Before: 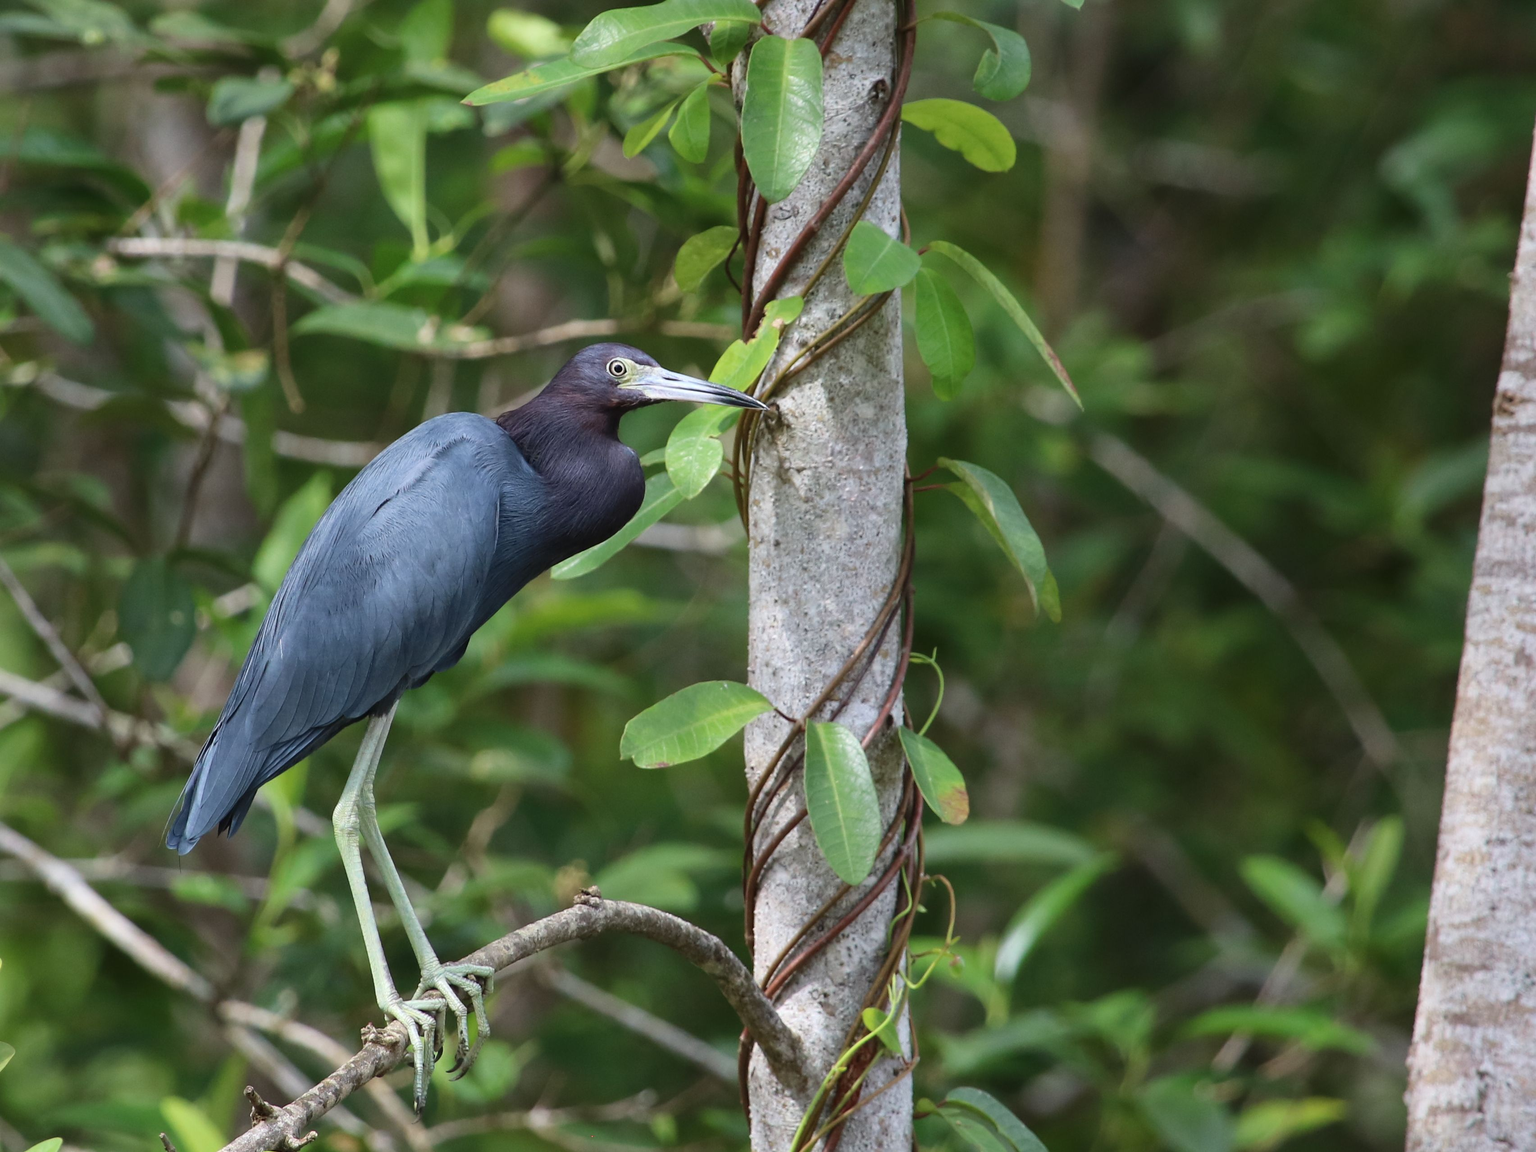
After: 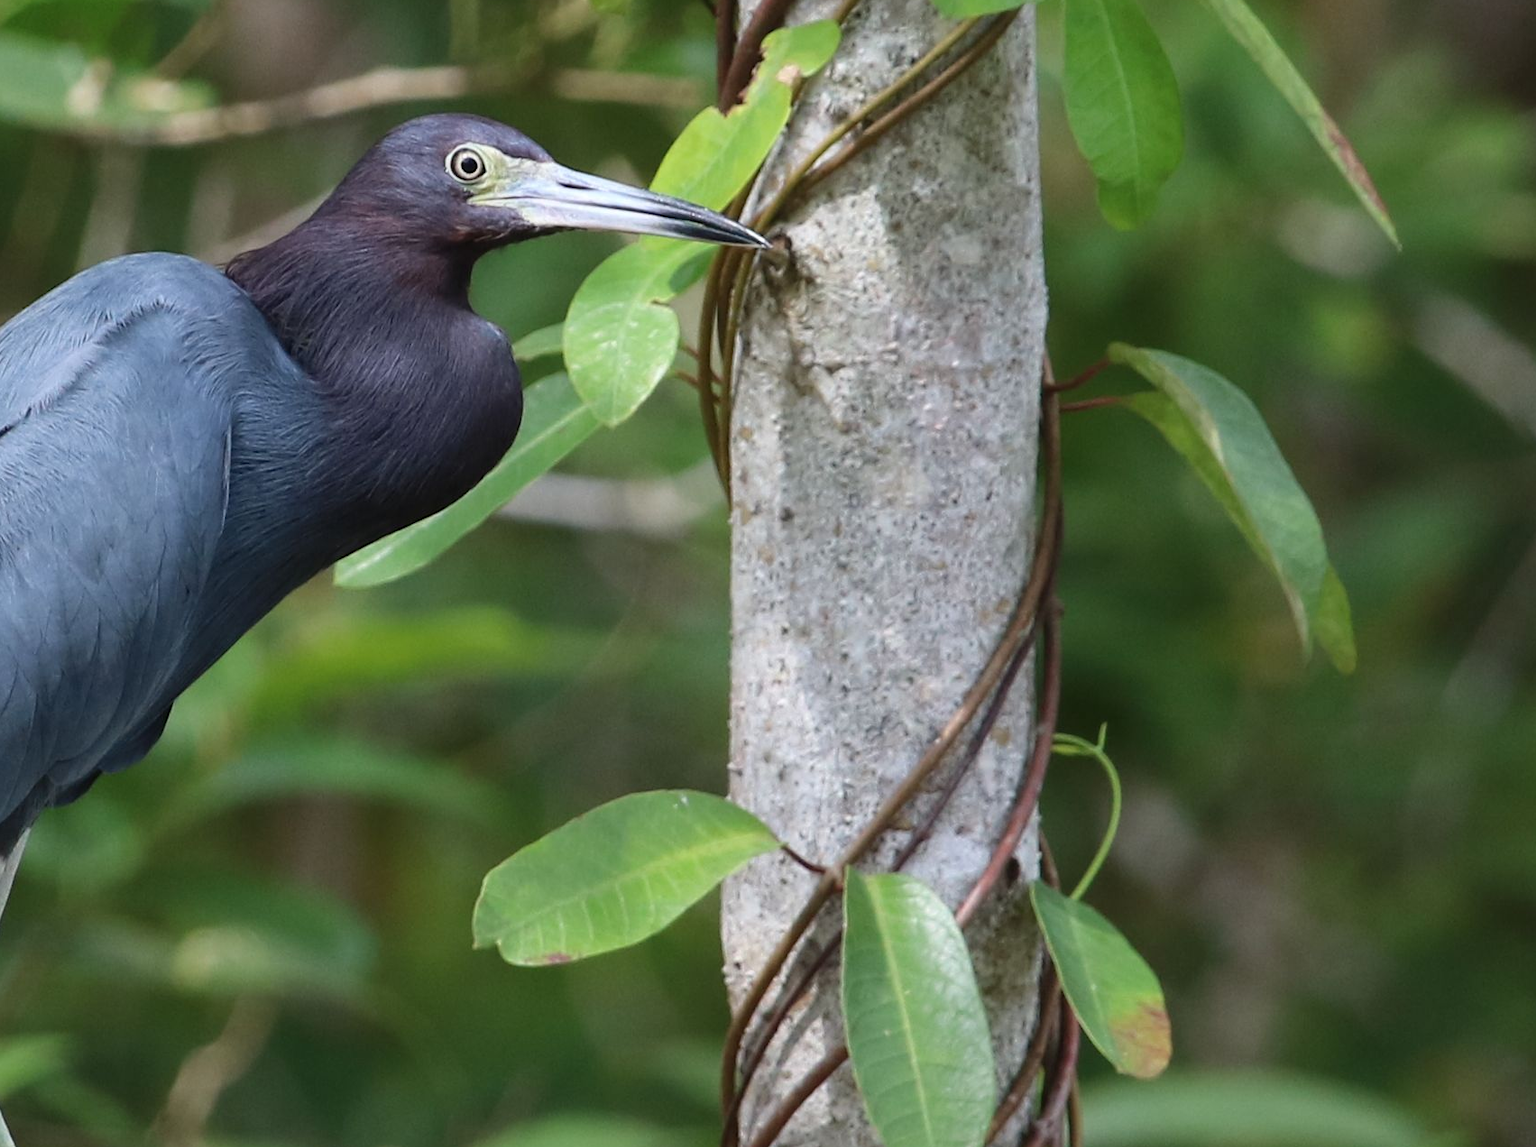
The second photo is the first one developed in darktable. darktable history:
crop: left 24.999%, top 24.869%, right 25.02%, bottom 25.355%
